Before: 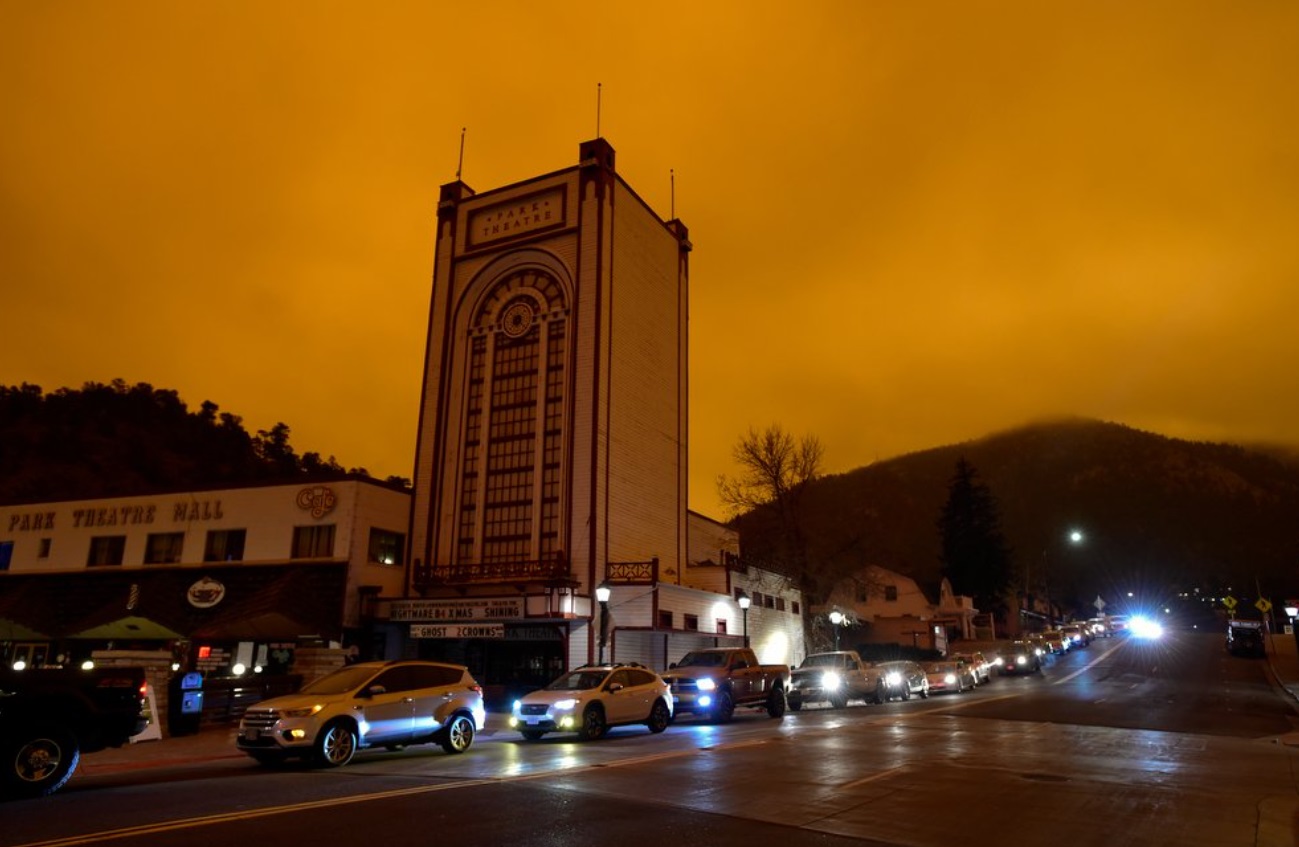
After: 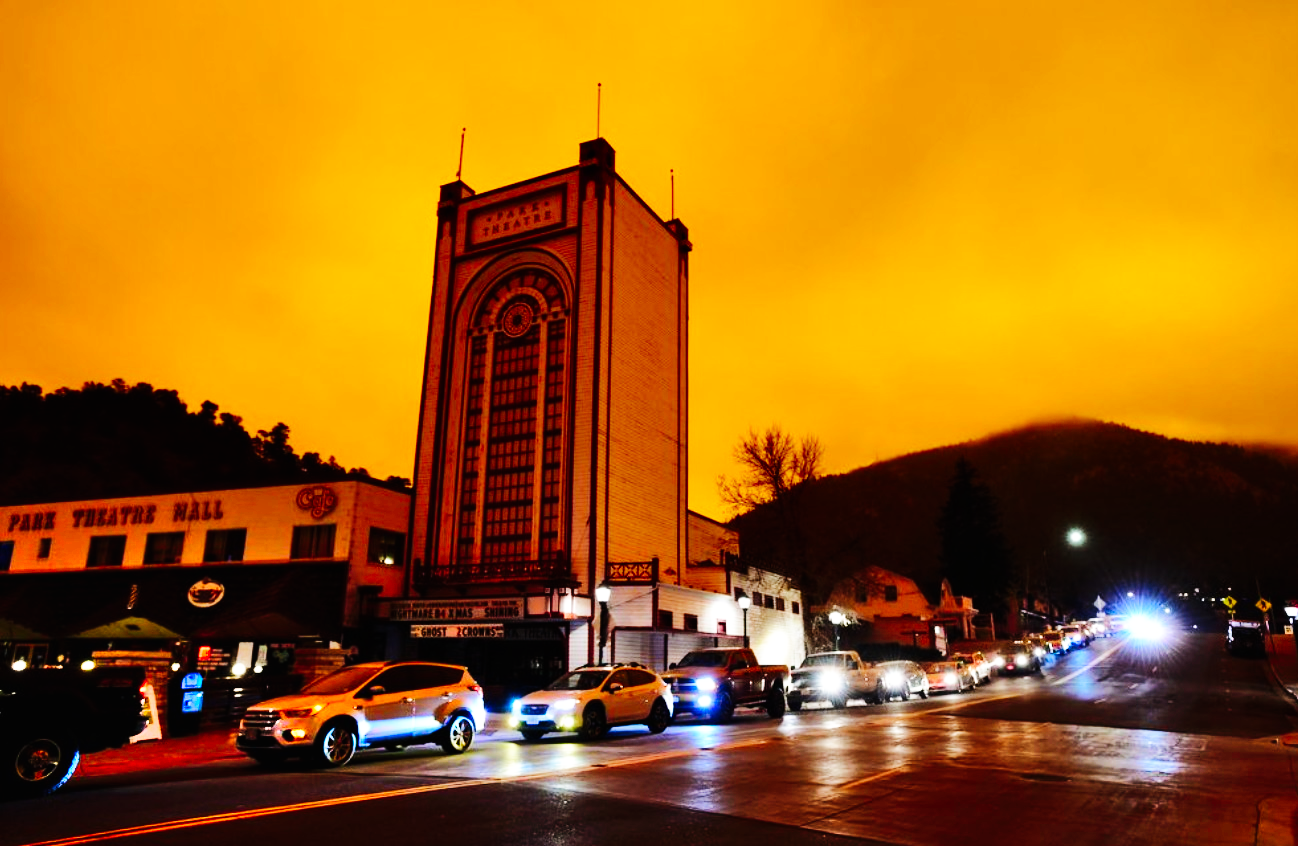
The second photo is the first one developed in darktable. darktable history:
shadows and highlights: soften with gaussian
base curve: curves: ch0 [(0, 0) (0, 0) (0.002, 0.001) (0.008, 0.003) (0.019, 0.011) (0.037, 0.037) (0.064, 0.11) (0.102, 0.232) (0.152, 0.379) (0.216, 0.524) (0.296, 0.665) (0.394, 0.789) (0.512, 0.881) (0.651, 0.945) (0.813, 0.986) (1, 1)], preserve colors none
contrast brightness saturation: contrast 0.1, brightness 0.03, saturation 0.09
